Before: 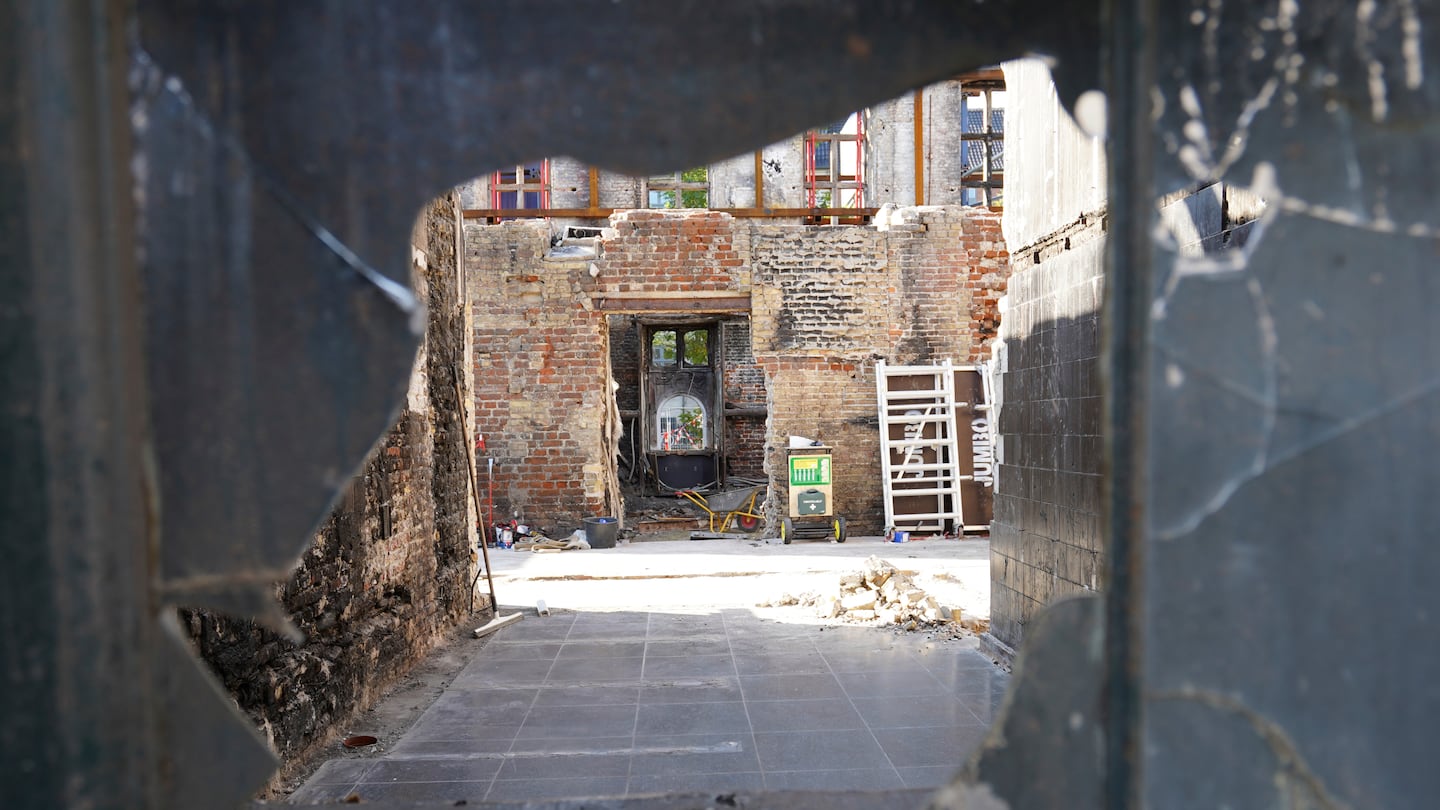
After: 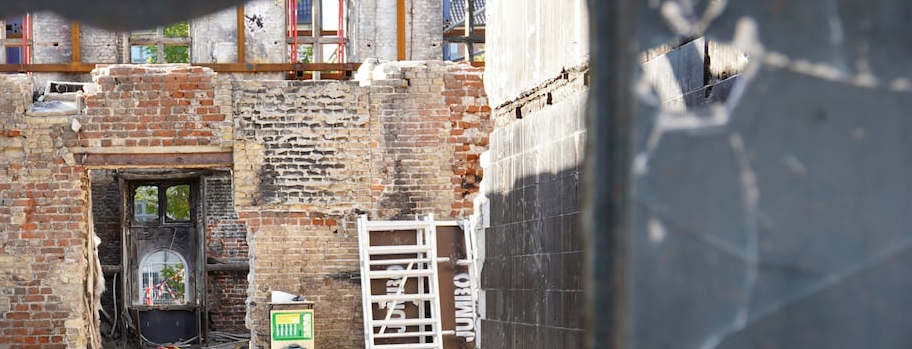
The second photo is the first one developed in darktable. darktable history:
crop: left 36.01%, top 17.963%, right 0.598%, bottom 38.841%
vignetting: fall-off start 97.41%, fall-off radius 98.93%, brightness -0.639, saturation -0.014, width/height ratio 1.374
